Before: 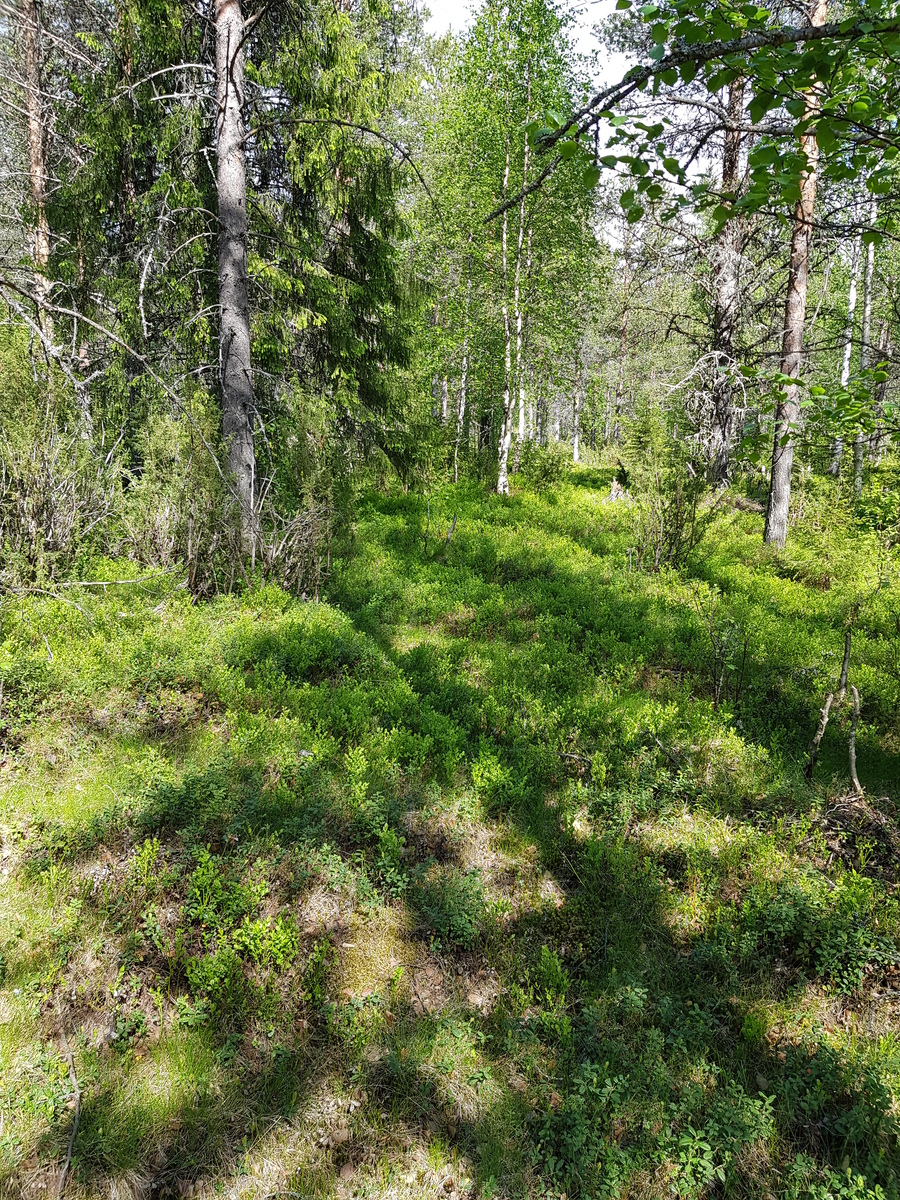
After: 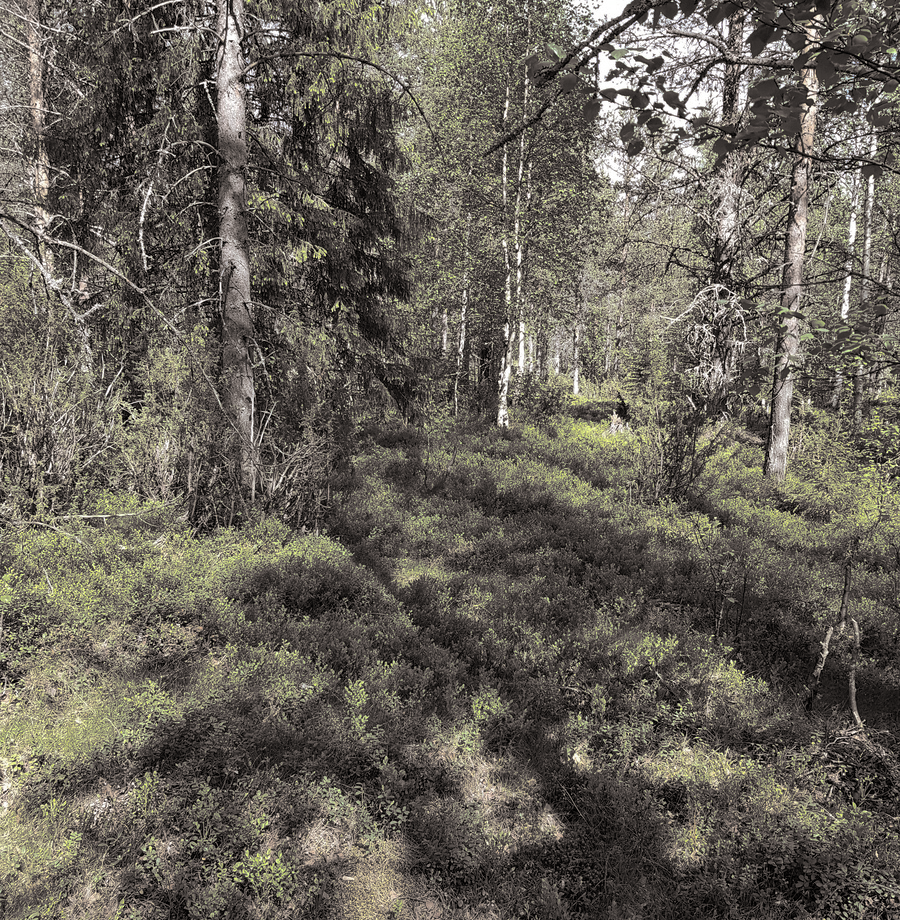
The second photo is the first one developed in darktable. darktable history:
shadows and highlights: on, module defaults
contrast brightness saturation: contrast 0.03, brightness -0.04
split-toning: shadows › hue 26°, shadows › saturation 0.09, highlights › hue 40°, highlights › saturation 0.18, balance -63, compress 0%
crop: top 5.667%, bottom 17.637%
color balance rgb: perceptual saturation grading › global saturation 20%, perceptual saturation grading › highlights -25%, perceptual saturation grading › shadows 25%
